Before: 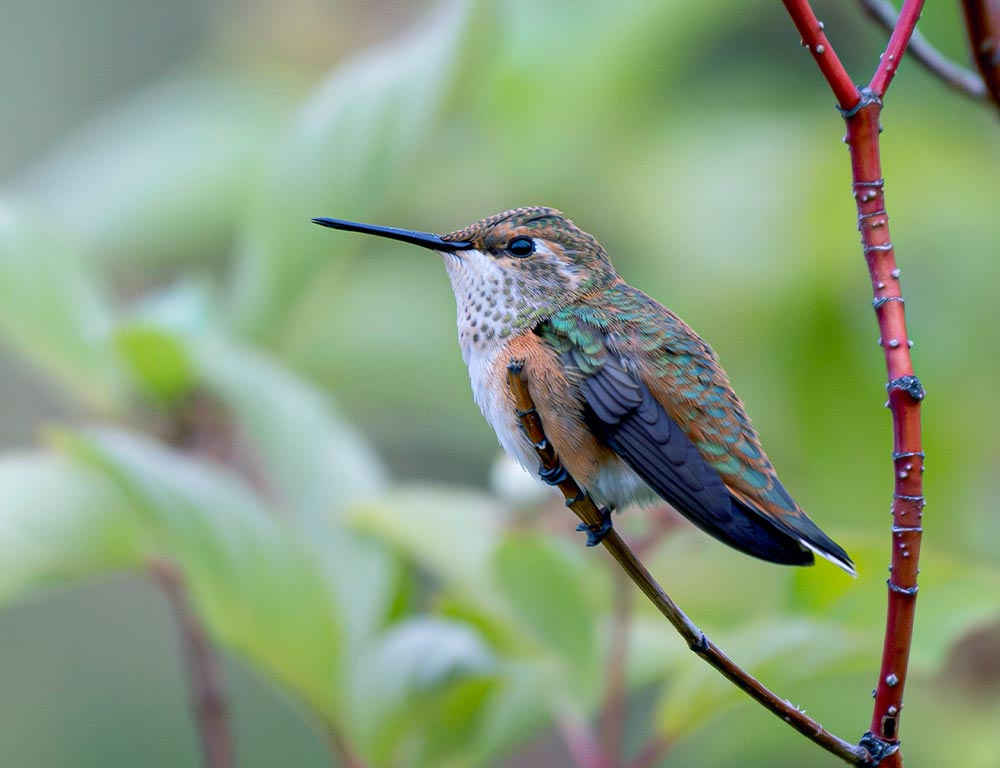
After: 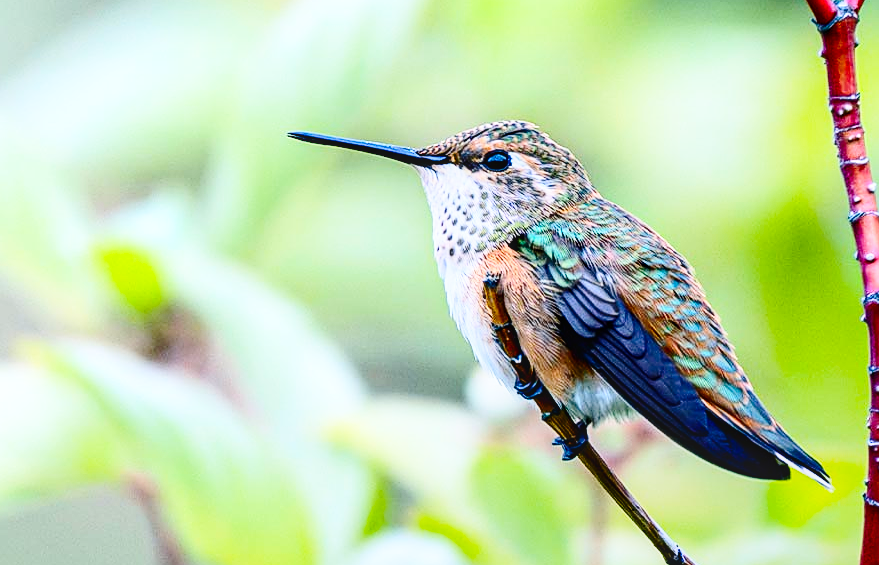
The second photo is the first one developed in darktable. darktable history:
color balance rgb: linear chroma grading › global chroma 6.48%, perceptual saturation grading › global saturation 12.96%, global vibrance 6.02%
sharpen: on, module defaults
local contrast: on, module defaults
crop and rotate: left 2.425%, top 11.305%, right 9.6%, bottom 15.08%
base curve: curves: ch0 [(0, 0) (0.028, 0.03) (0.121, 0.232) (0.46, 0.748) (0.859, 0.968) (1, 1)], preserve colors none
contrast brightness saturation: contrast 0.28
